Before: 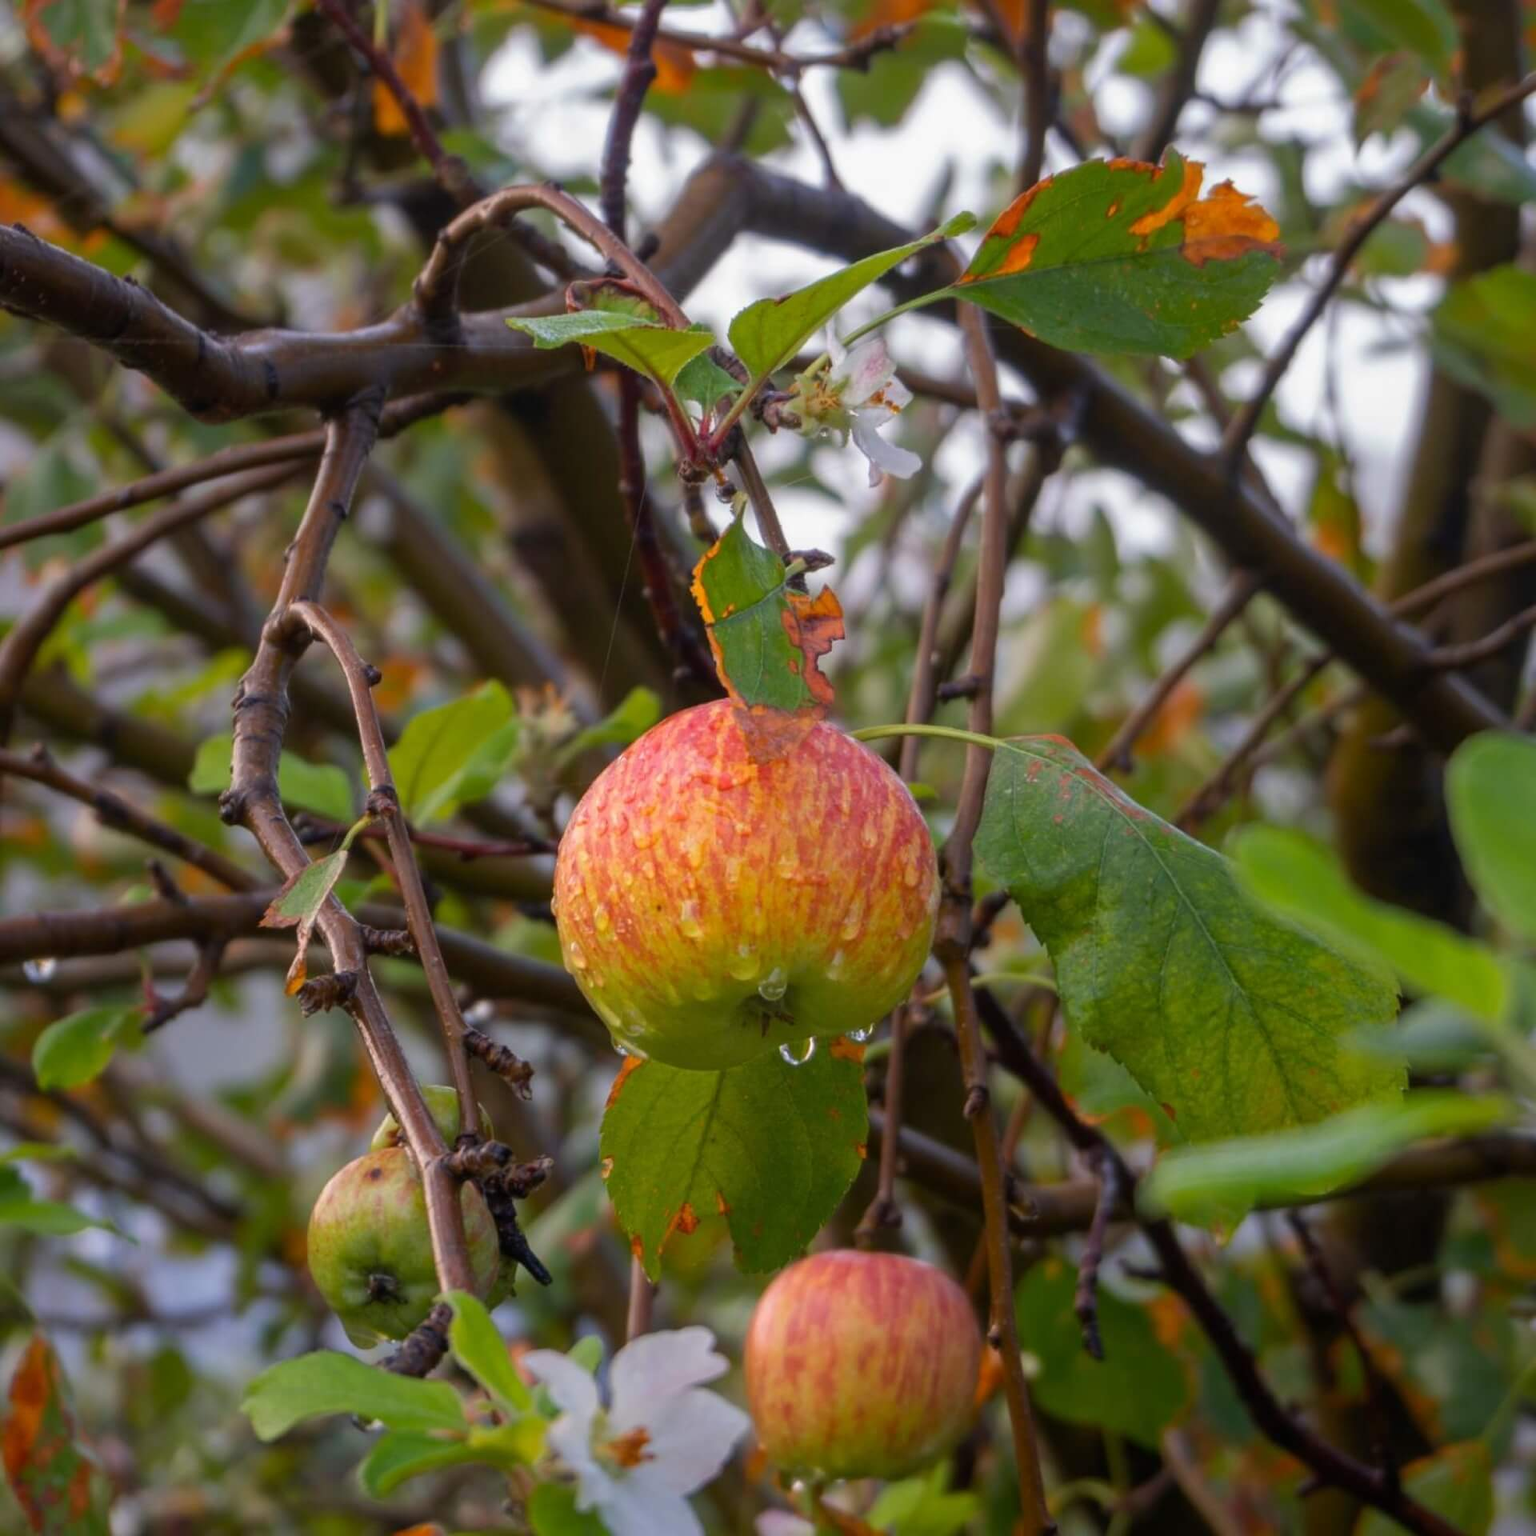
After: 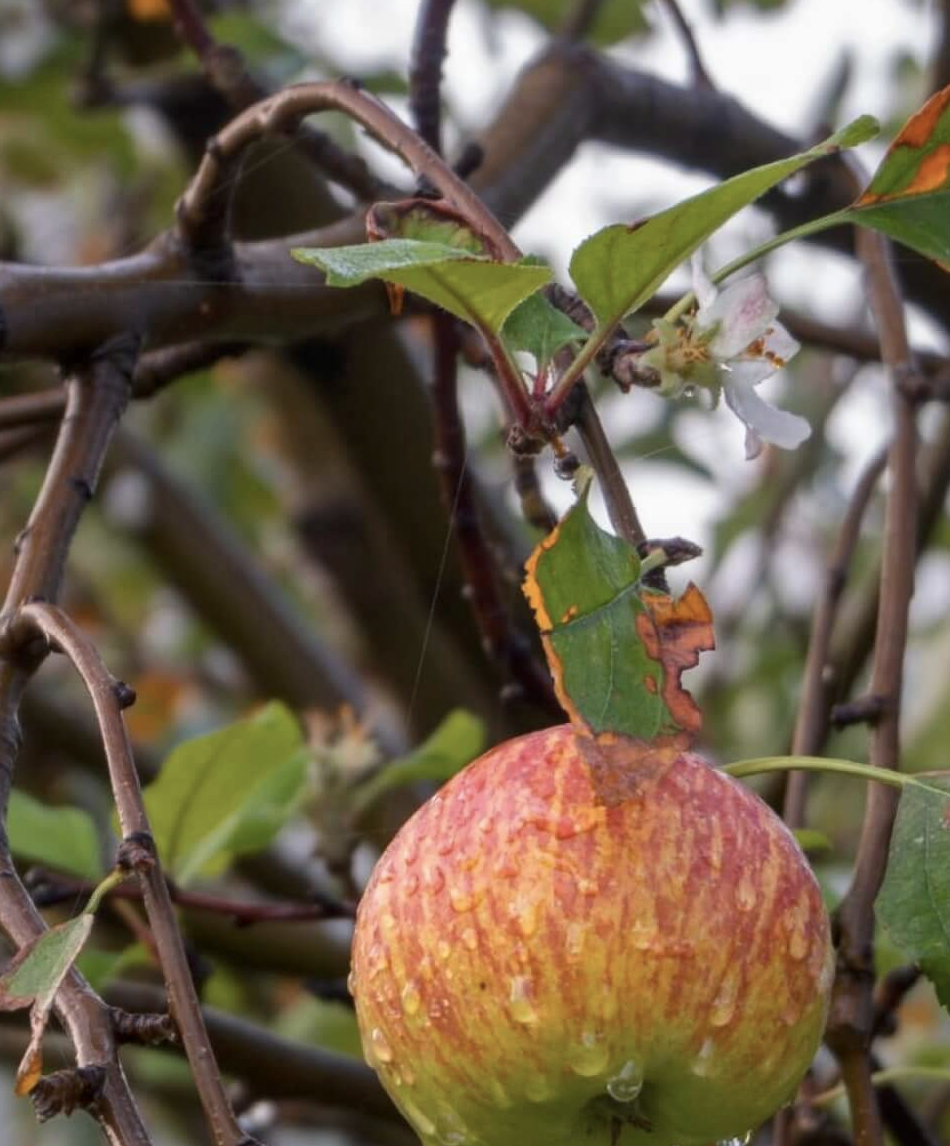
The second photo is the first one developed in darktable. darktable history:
contrast brightness saturation: contrast 0.059, brightness -0.009, saturation -0.242
local contrast: mode bilateral grid, contrast 21, coarseness 50, detail 119%, midtone range 0.2
crop: left 17.802%, top 7.807%, right 32.701%, bottom 32.482%
